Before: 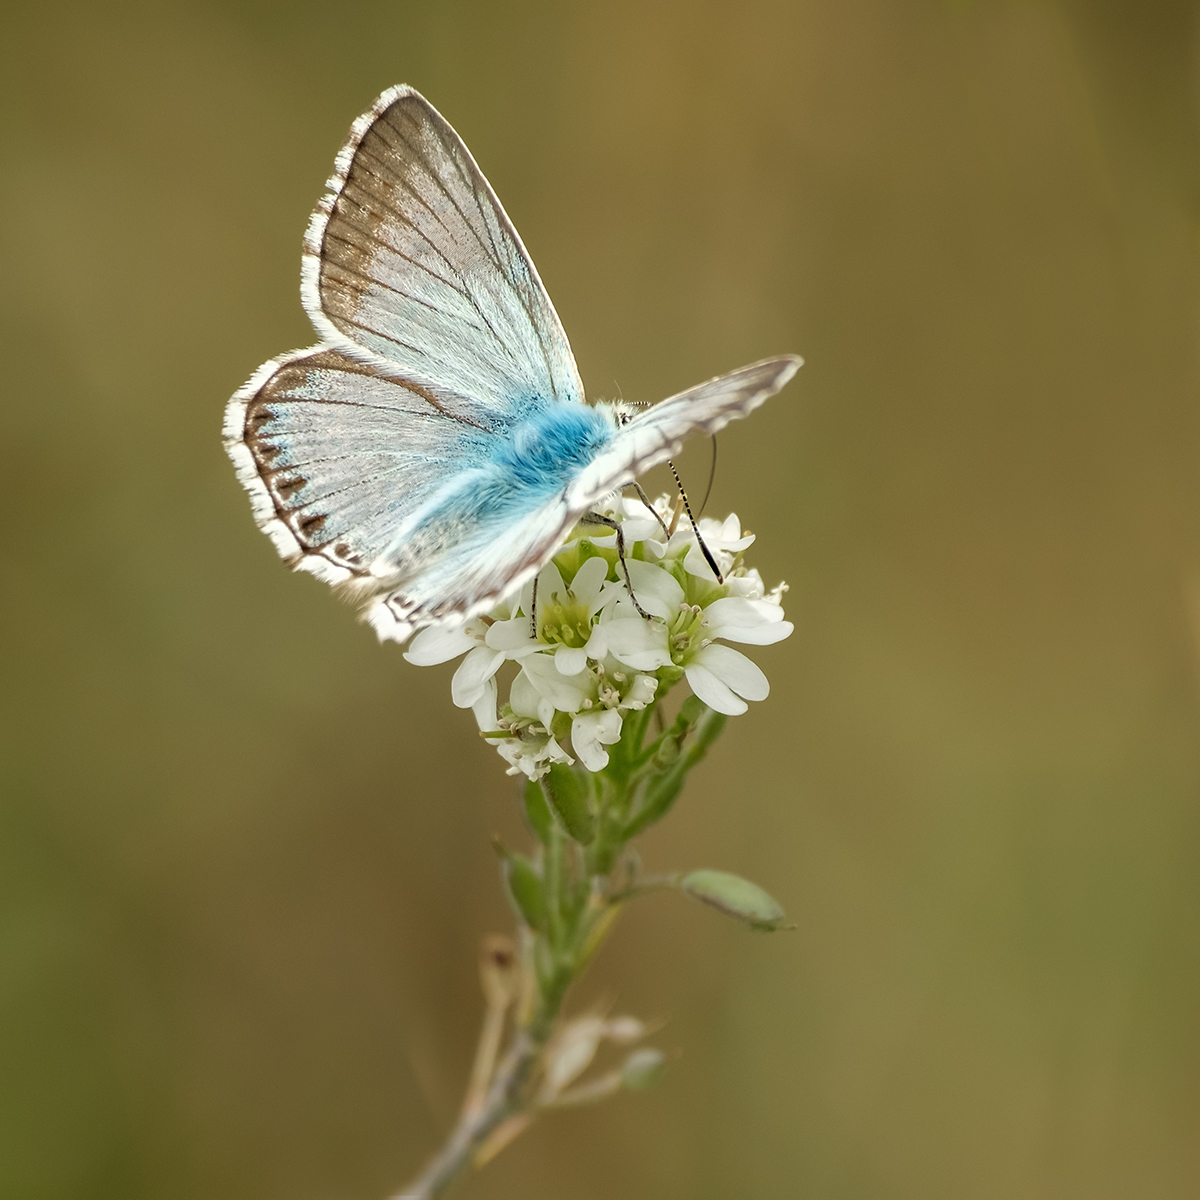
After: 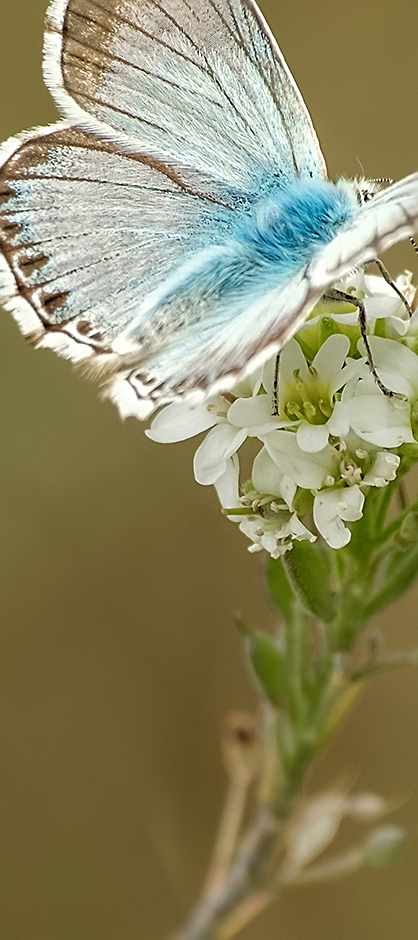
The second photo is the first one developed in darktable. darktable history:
crop and rotate: left 21.574%, top 18.662%, right 43.542%, bottom 2.968%
sharpen: on, module defaults
